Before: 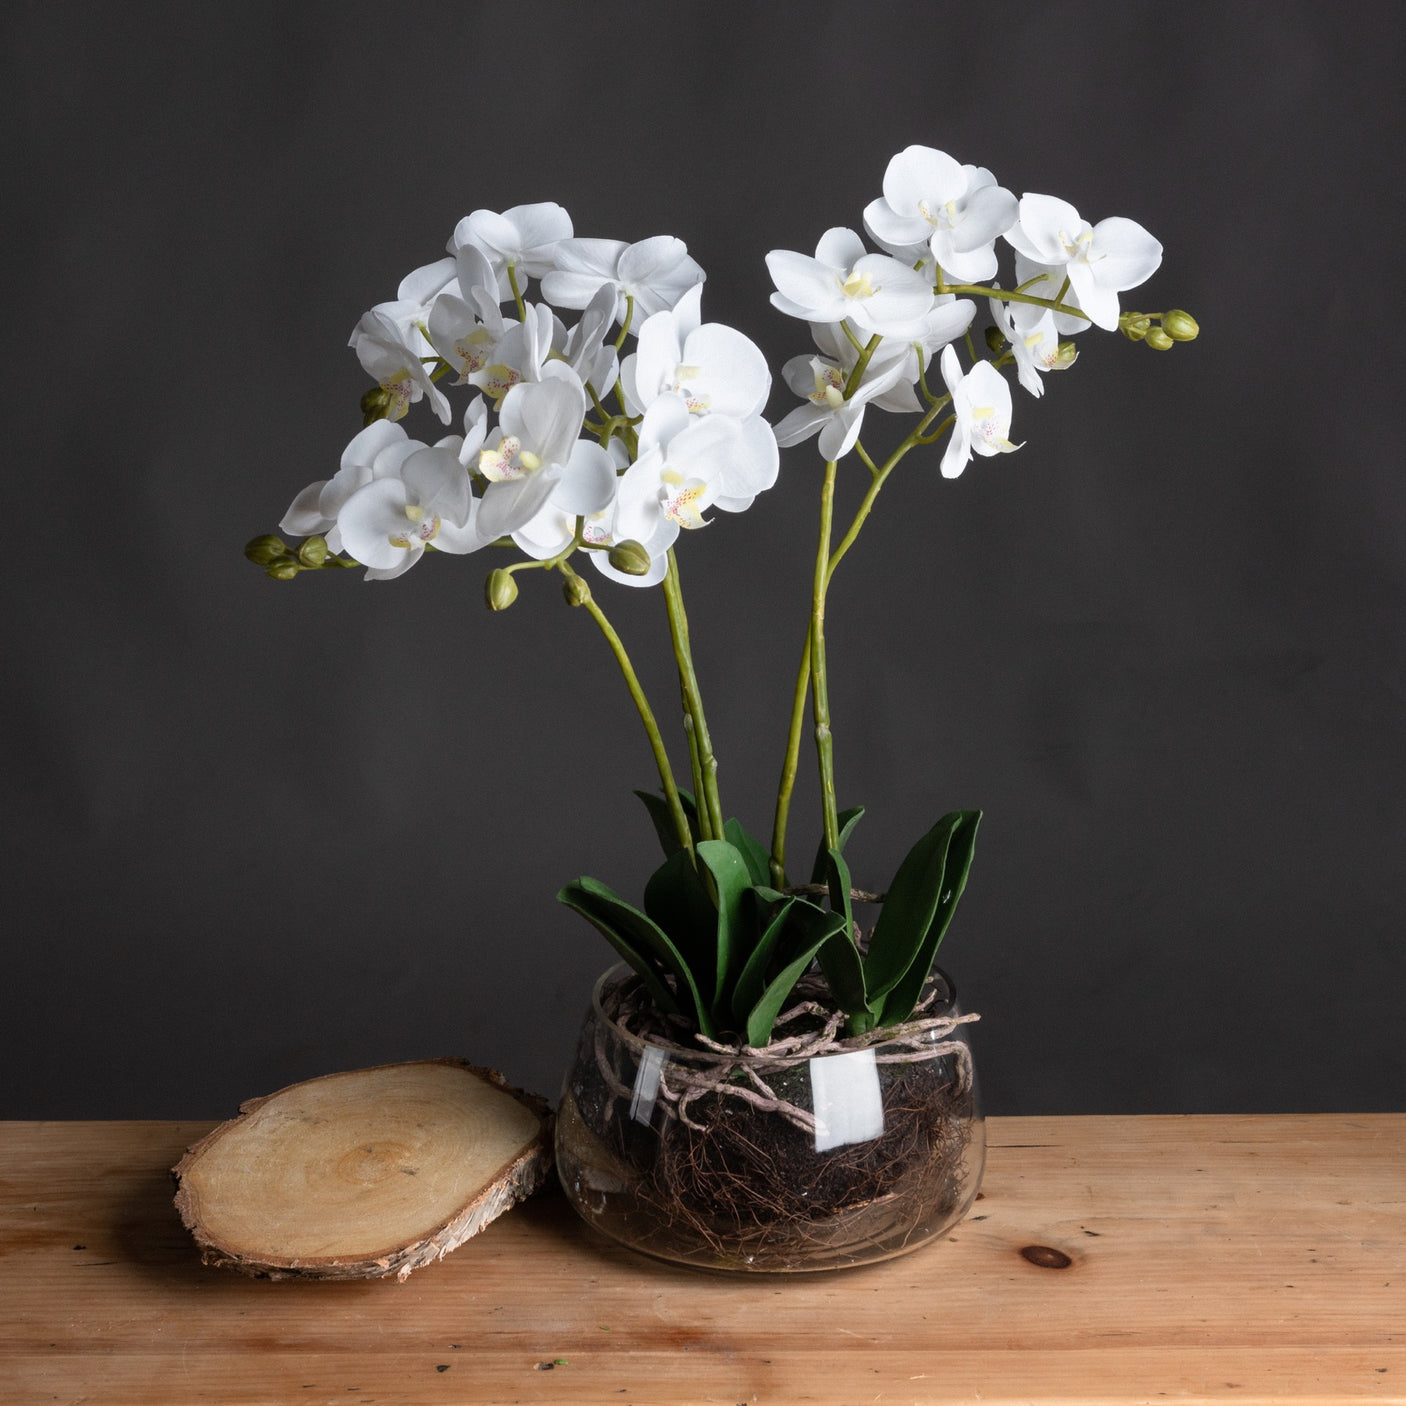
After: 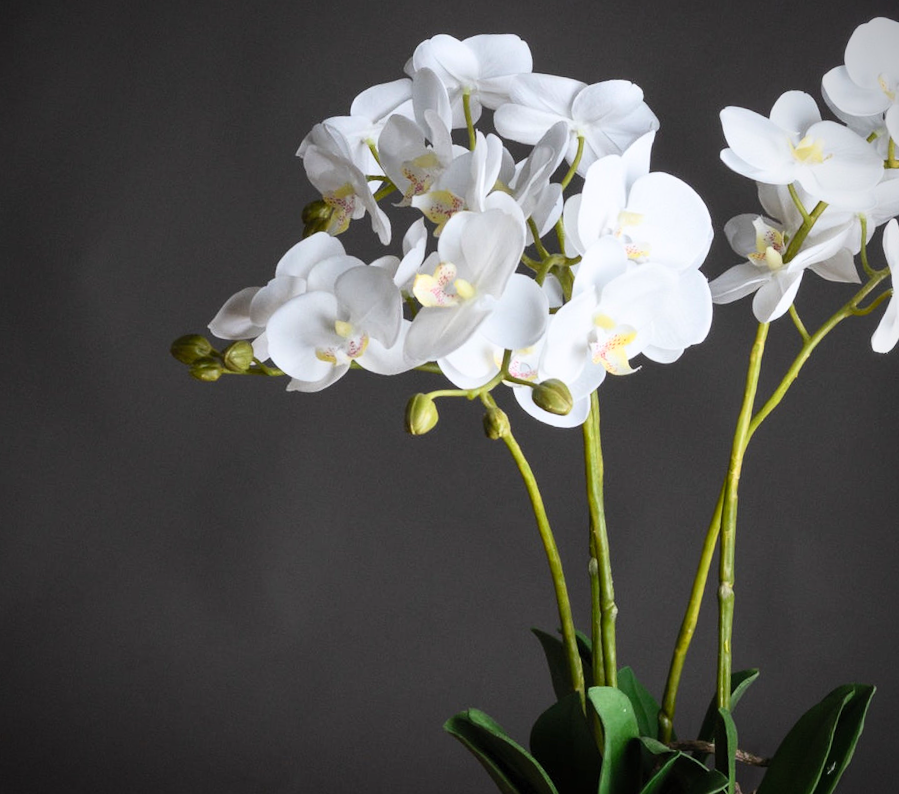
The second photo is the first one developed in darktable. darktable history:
crop and rotate: angle -6.23°, left 2.233%, top 7.014%, right 27.193%, bottom 30.647%
contrast brightness saturation: contrast 0.201, brightness 0.156, saturation 0.225
vignetting: fall-off start 86.33%, saturation 0.002, automatic ratio true
